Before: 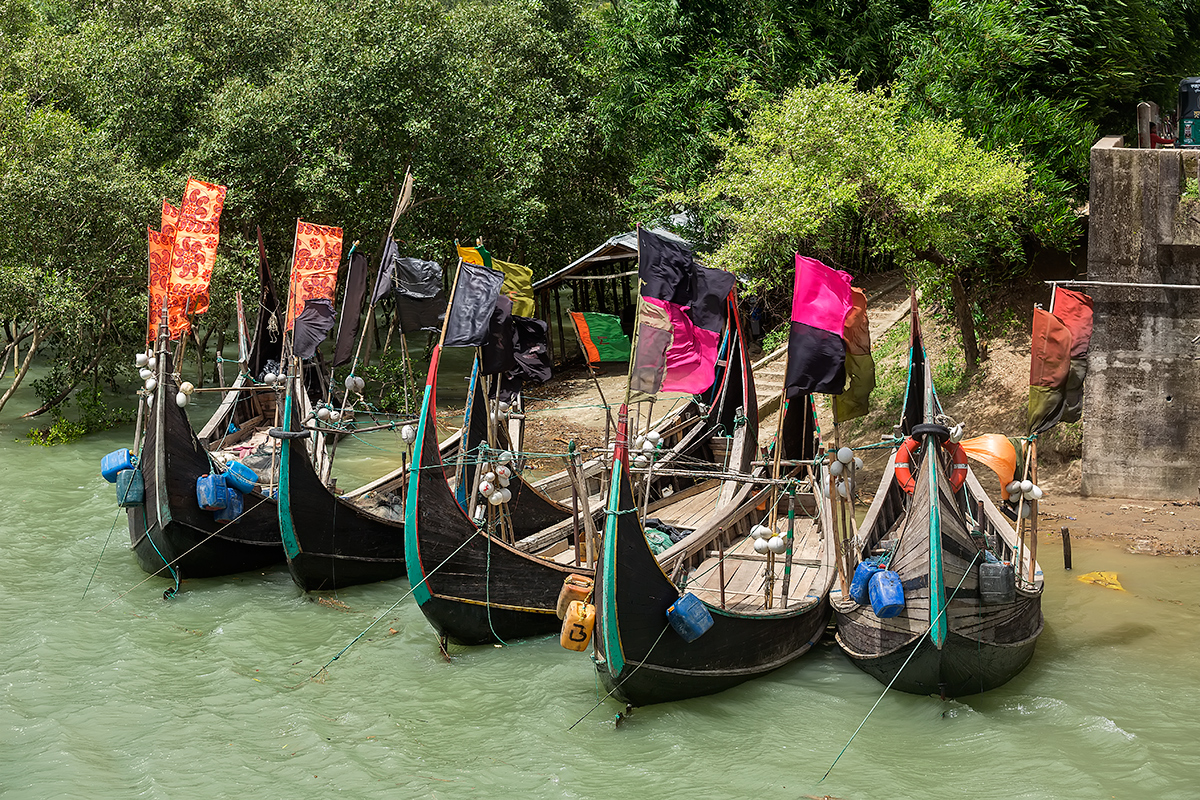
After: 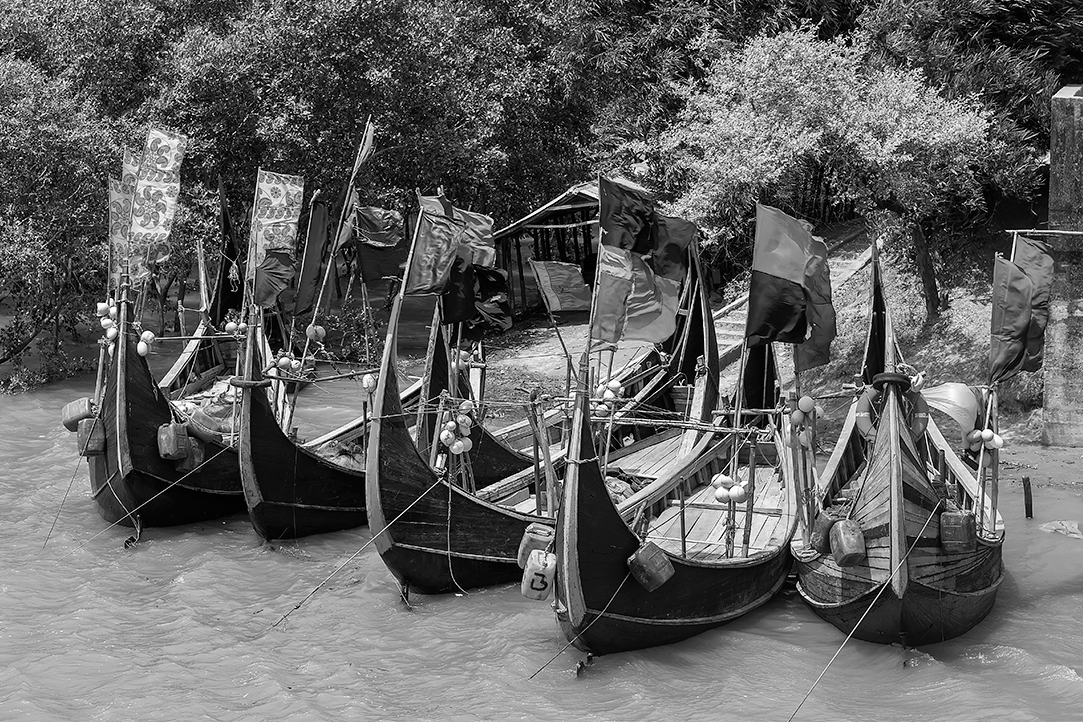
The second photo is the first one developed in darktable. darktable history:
crop: left 3.305%, top 6.436%, right 6.389%, bottom 3.258%
monochrome: on, module defaults
